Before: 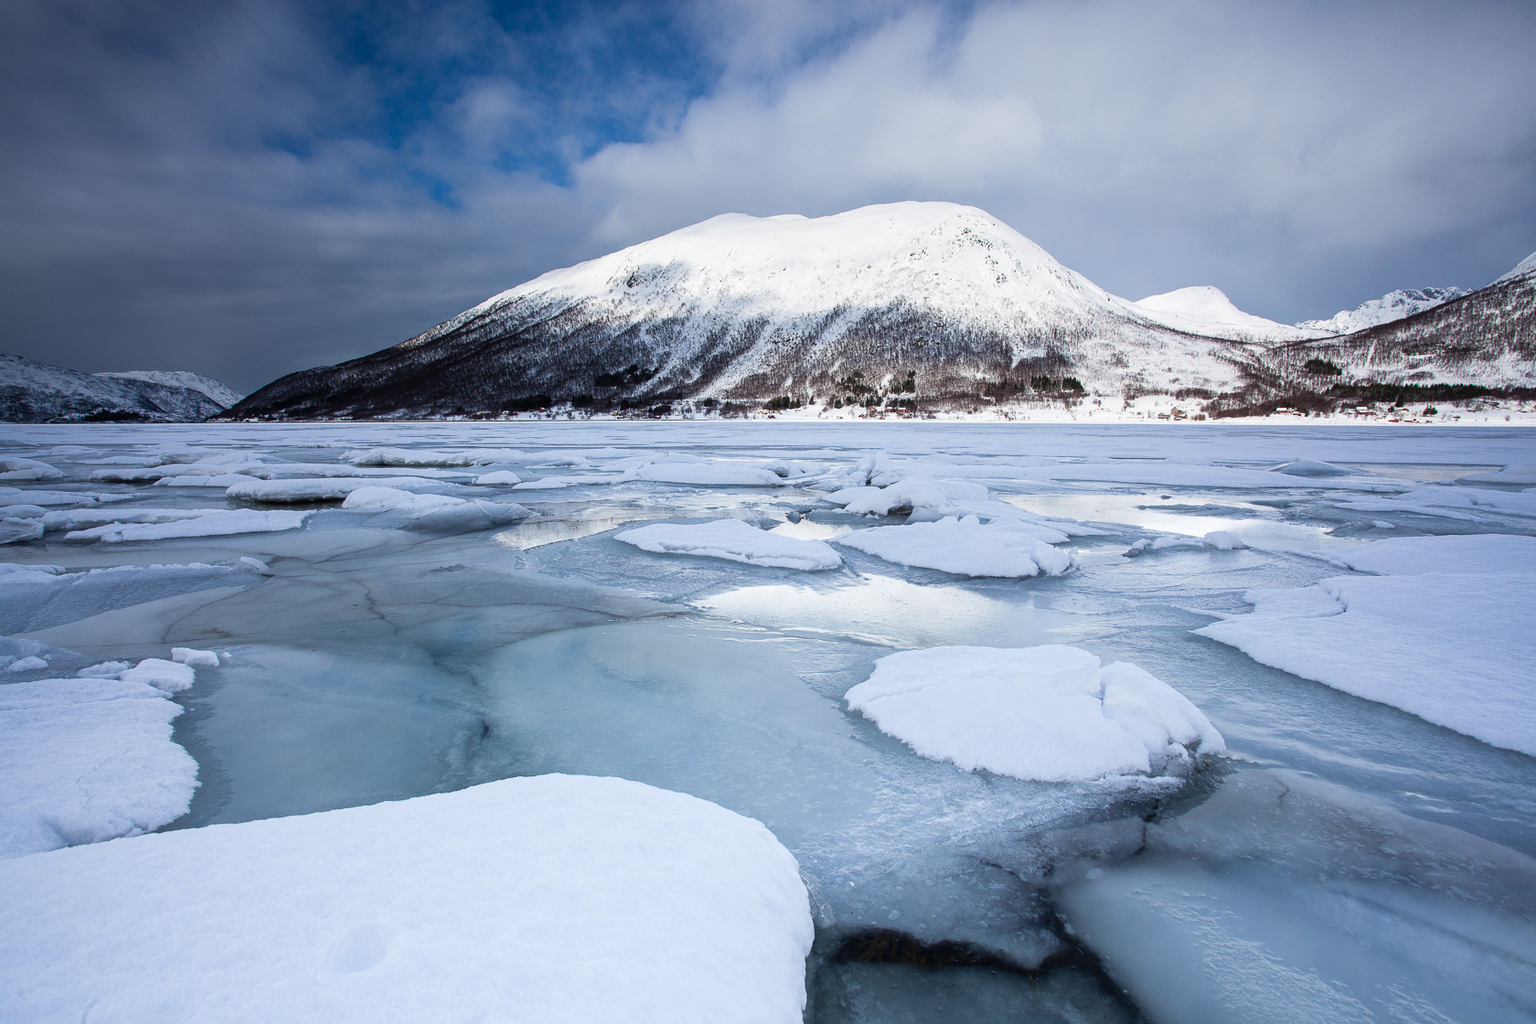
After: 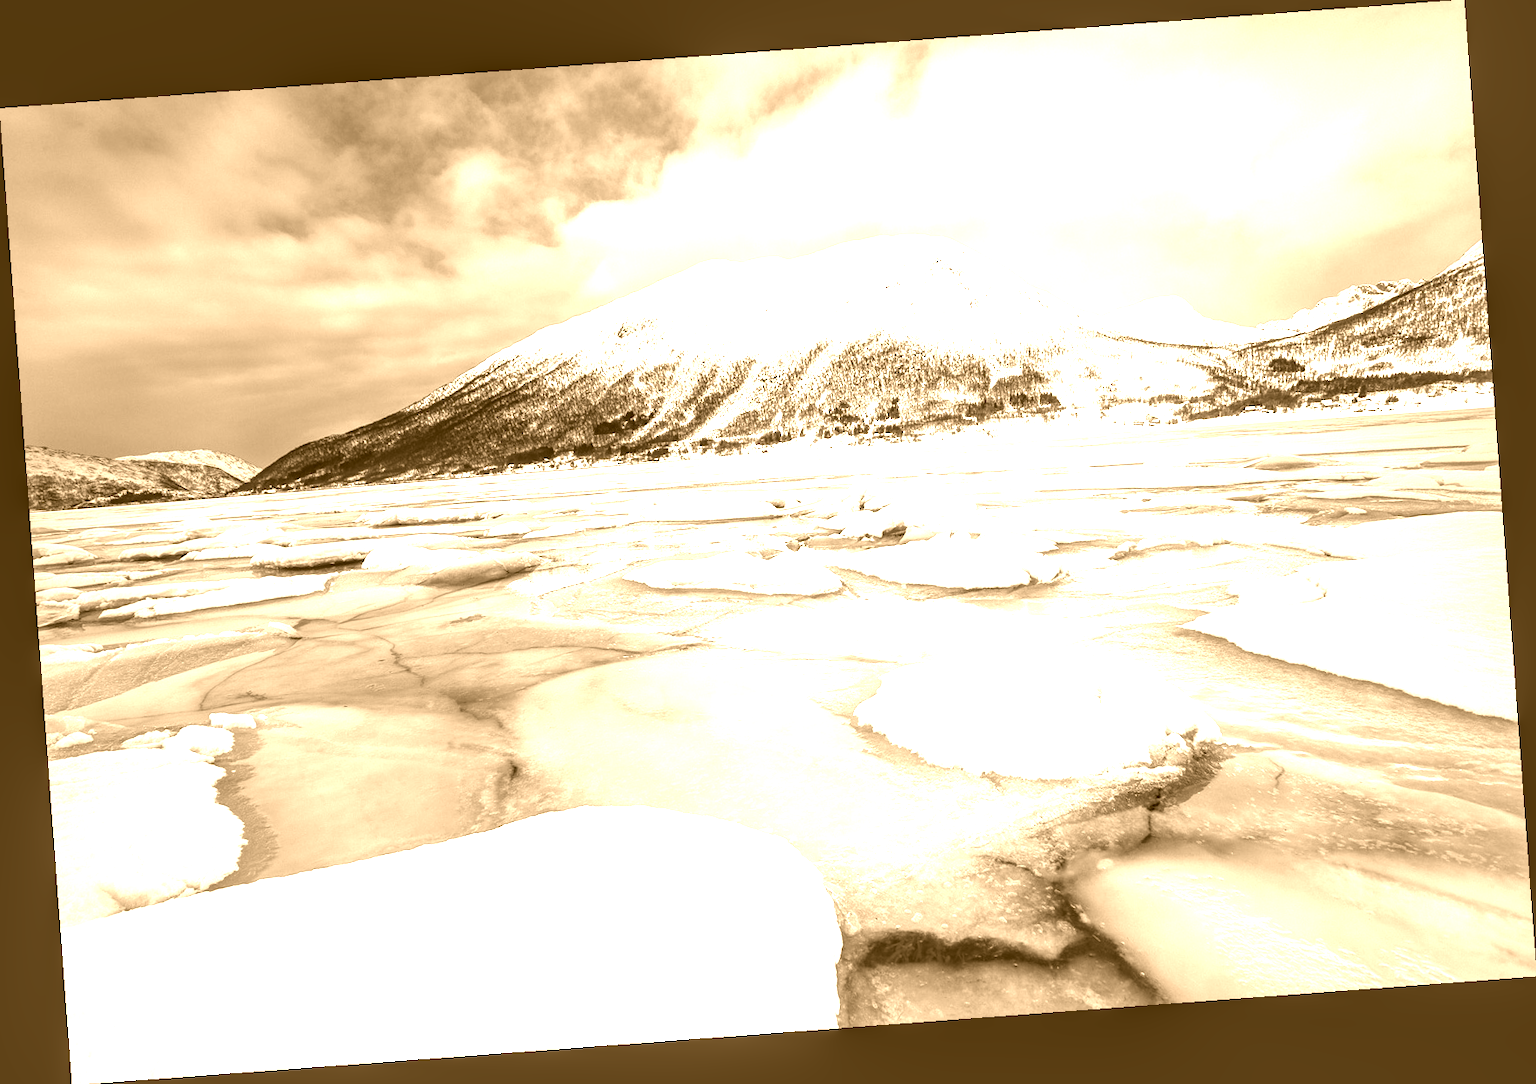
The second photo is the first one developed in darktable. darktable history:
local contrast: highlights 65%, shadows 54%, detail 169%, midtone range 0.514
colorize: hue 28.8°, source mix 100%
rotate and perspective: rotation -4.25°, automatic cropping off
exposure: black level correction 0, exposure 1 EV, compensate exposure bias true, compensate highlight preservation false
